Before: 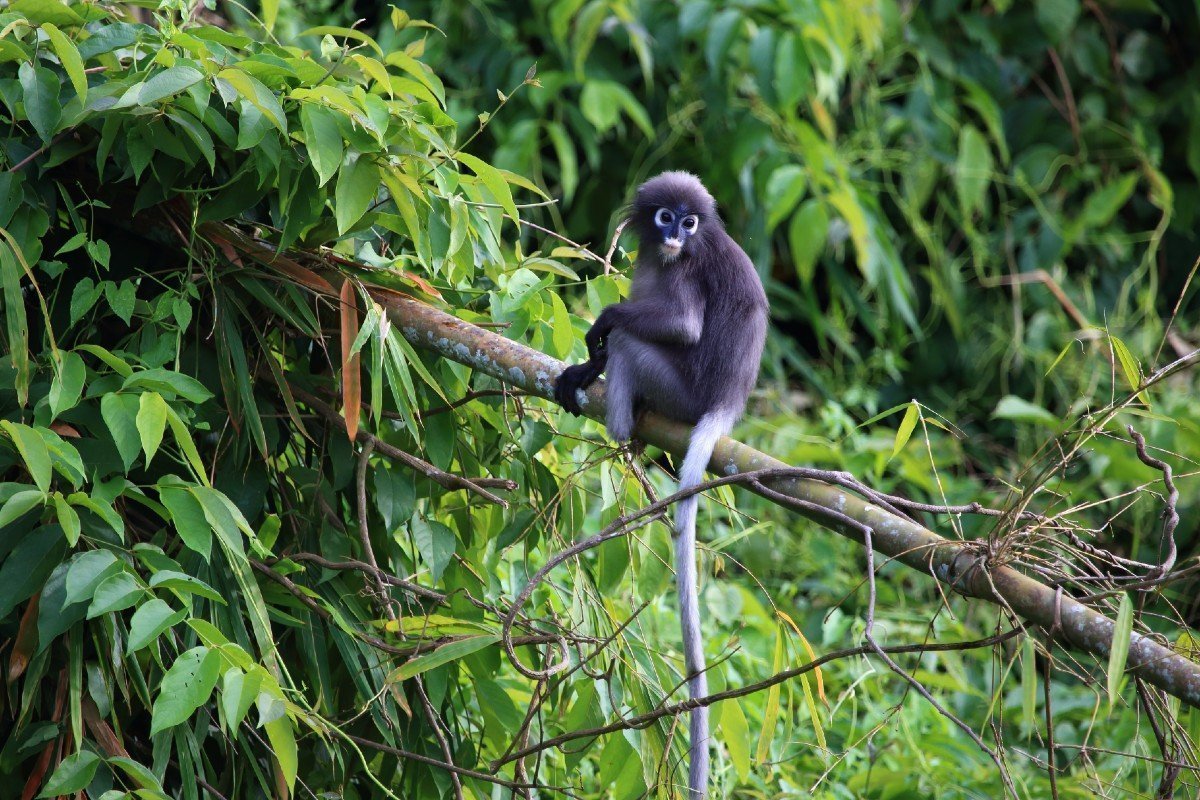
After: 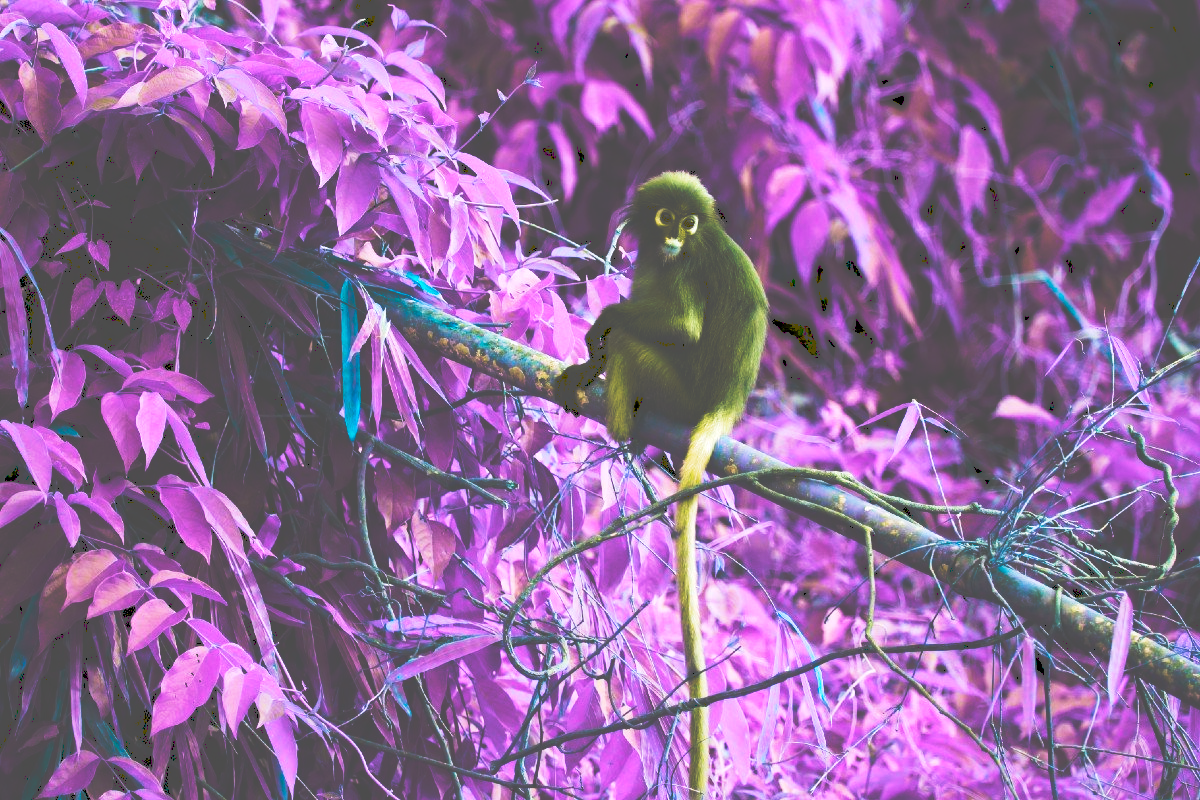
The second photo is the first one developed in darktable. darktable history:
haze removal: compatibility mode true, adaptive false
velvia: on, module defaults
color balance rgb: hue shift 180°, global vibrance 50%, contrast 0.32%
tone curve: curves: ch0 [(0, 0) (0.003, 0.319) (0.011, 0.319) (0.025, 0.323) (0.044, 0.323) (0.069, 0.327) (0.1, 0.33) (0.136, 0.338) (0.177, 0.348) (0.224, 0.361) (0.277, 0.374) (0.335, 0.398) (0.399, 0.444) (0.468, 0.516) (0.543, 0.595) (0.623, 0.694) (0.709, 0.793) (0.801, 0.883) (0.898, 0.942) (1, 1)], preserve colors none
